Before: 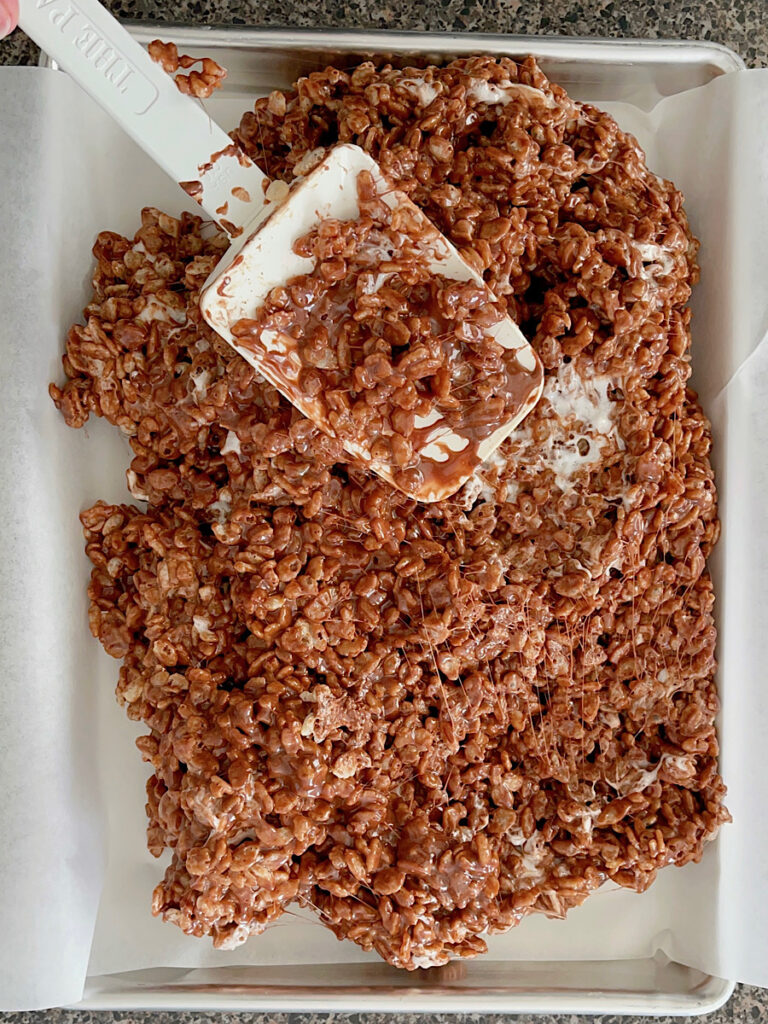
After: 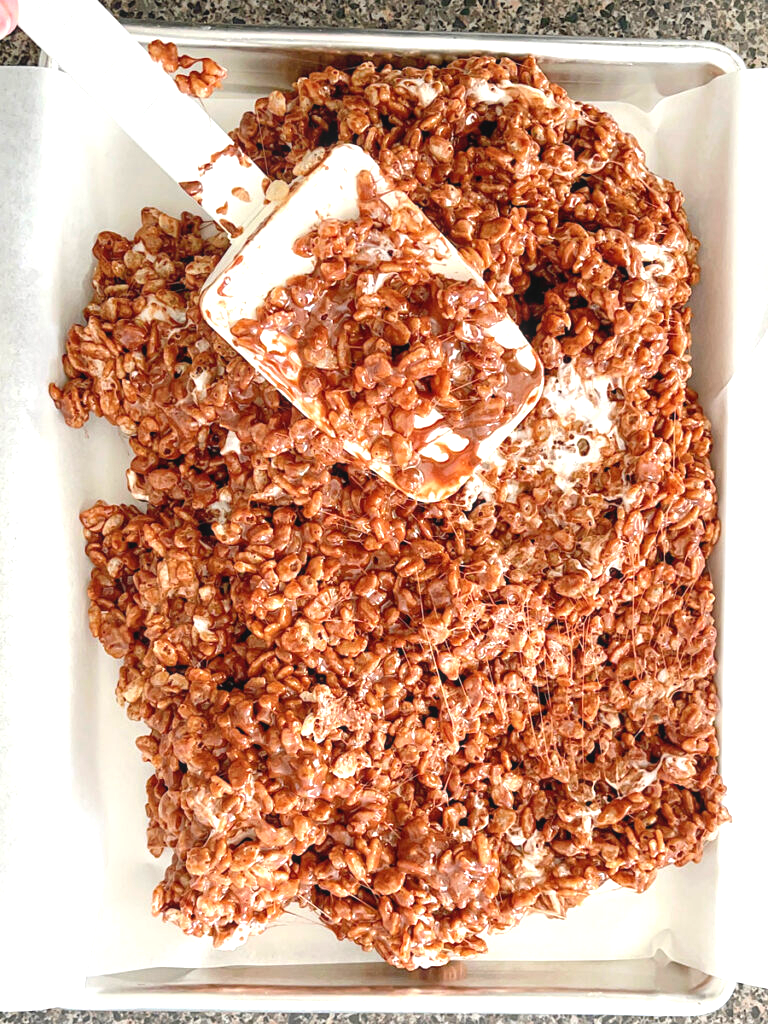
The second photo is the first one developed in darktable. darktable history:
exposure: black level correction 0, exposure 1.095 EV, compensate highlight preservation false
local contrast: detail 109%
